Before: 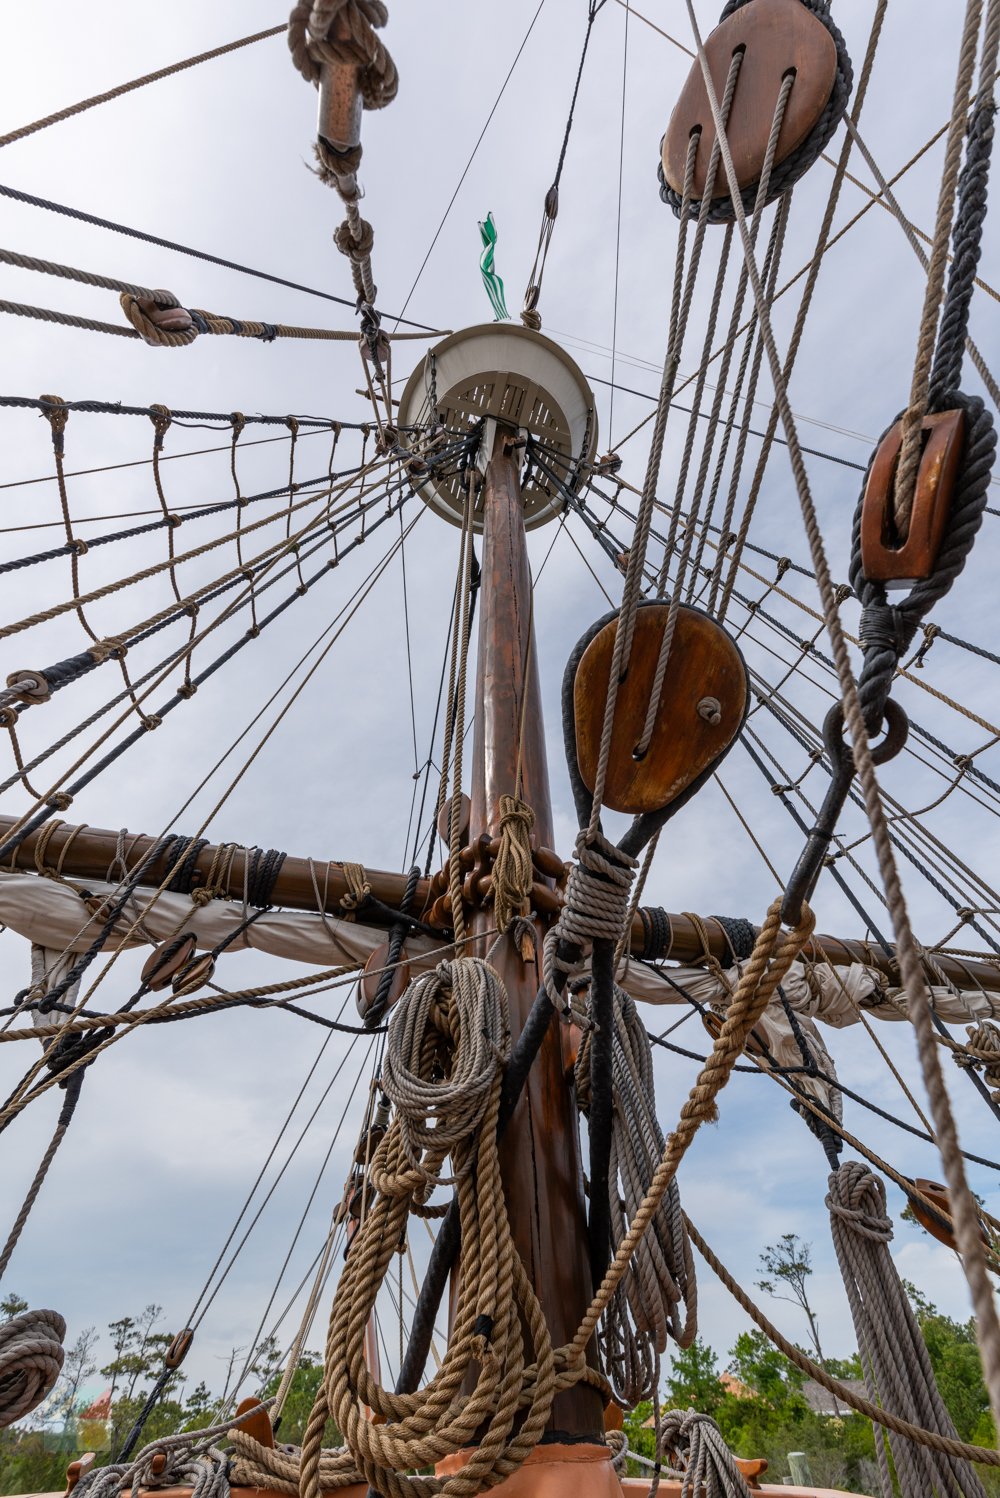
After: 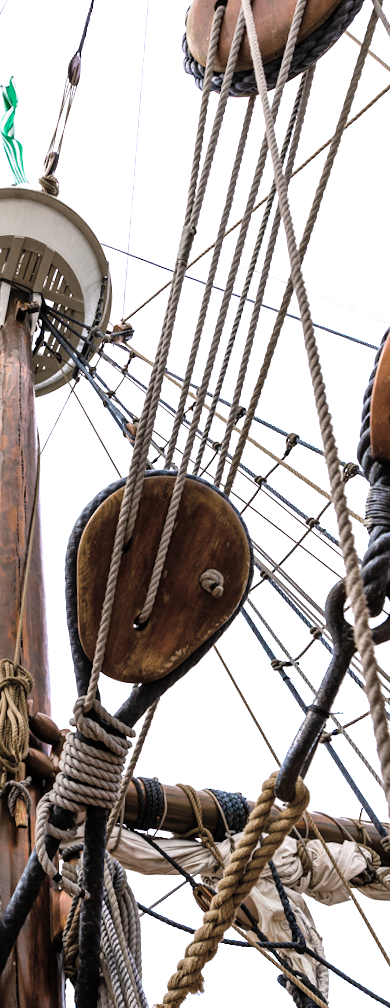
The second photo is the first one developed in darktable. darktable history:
crop and rotate: left 49.936%, top 10.094%, right 13.136%, bottom 24.256%
rotate and perspective: rotation 2.27°, automatic cropping off
white balance: red 1.009, blue 0.985
color balance rgb: perceptual saturation grading › global saturation 35%, perceptual saturation grading › highlights -30%, perceptual saturation grading › shadows 35%, perceptual brilliance grading › global brilliance 3%, perceptual brilliance grading › highlights -3%, perceptual brilliance grading › shadows 3%
color zones: curves: ch0 [(0, 0.613) (0.01, 0.613) (0.245, 0.448) (0.498, 0.529) (0.642, 0.665) (0.879, 0.777) (0.99, 0.613)]; ch1 [(0, 0.272) (0.219, 0.127) (0.724, 0.346)]
contrast brightness saturation: contrast 0.2, brightness 0.2, saturation 0.8
color balance: contrast 6.48%, output saturation 113.3%
tone curve: curves: ch0 [(0, 0) (0.004, 0.001) (0.133, 0.112) (0.325, 0.362) (0.832, 0.893) (1, 1)], color space Lab, linked channels, preserve colors none
